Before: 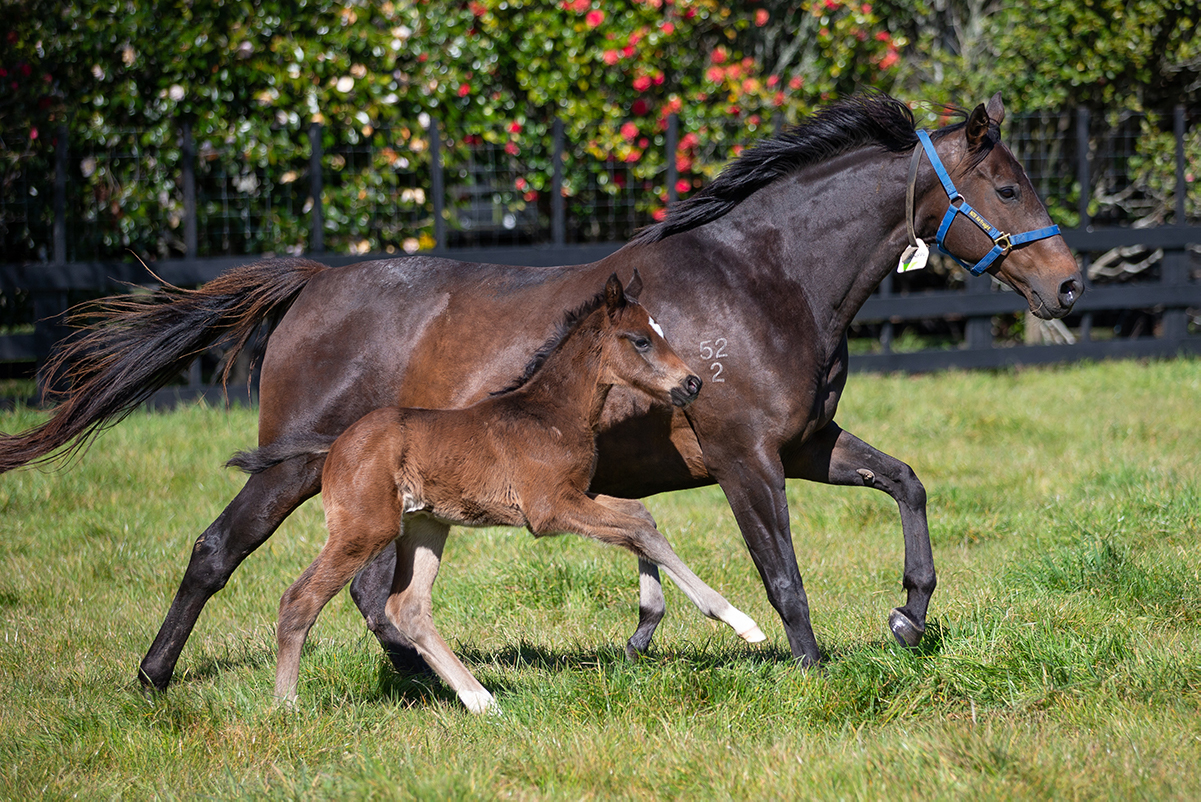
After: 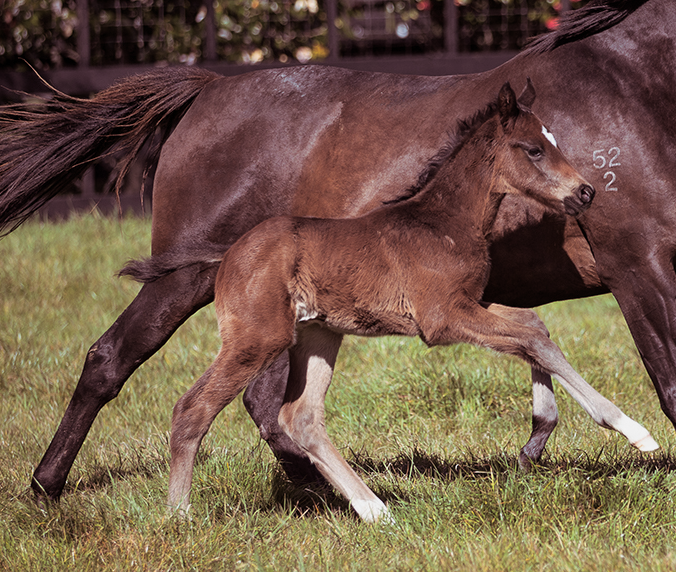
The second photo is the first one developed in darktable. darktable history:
exposure: exposure -0.177 EV, compensate highlight preservation false
crop: left 8.966%, top 23.852%, right 34.699%, bottom 4.703%
split-toning: shadows › saturation 0.41, highlights › saturation 0, compress 33.55%
